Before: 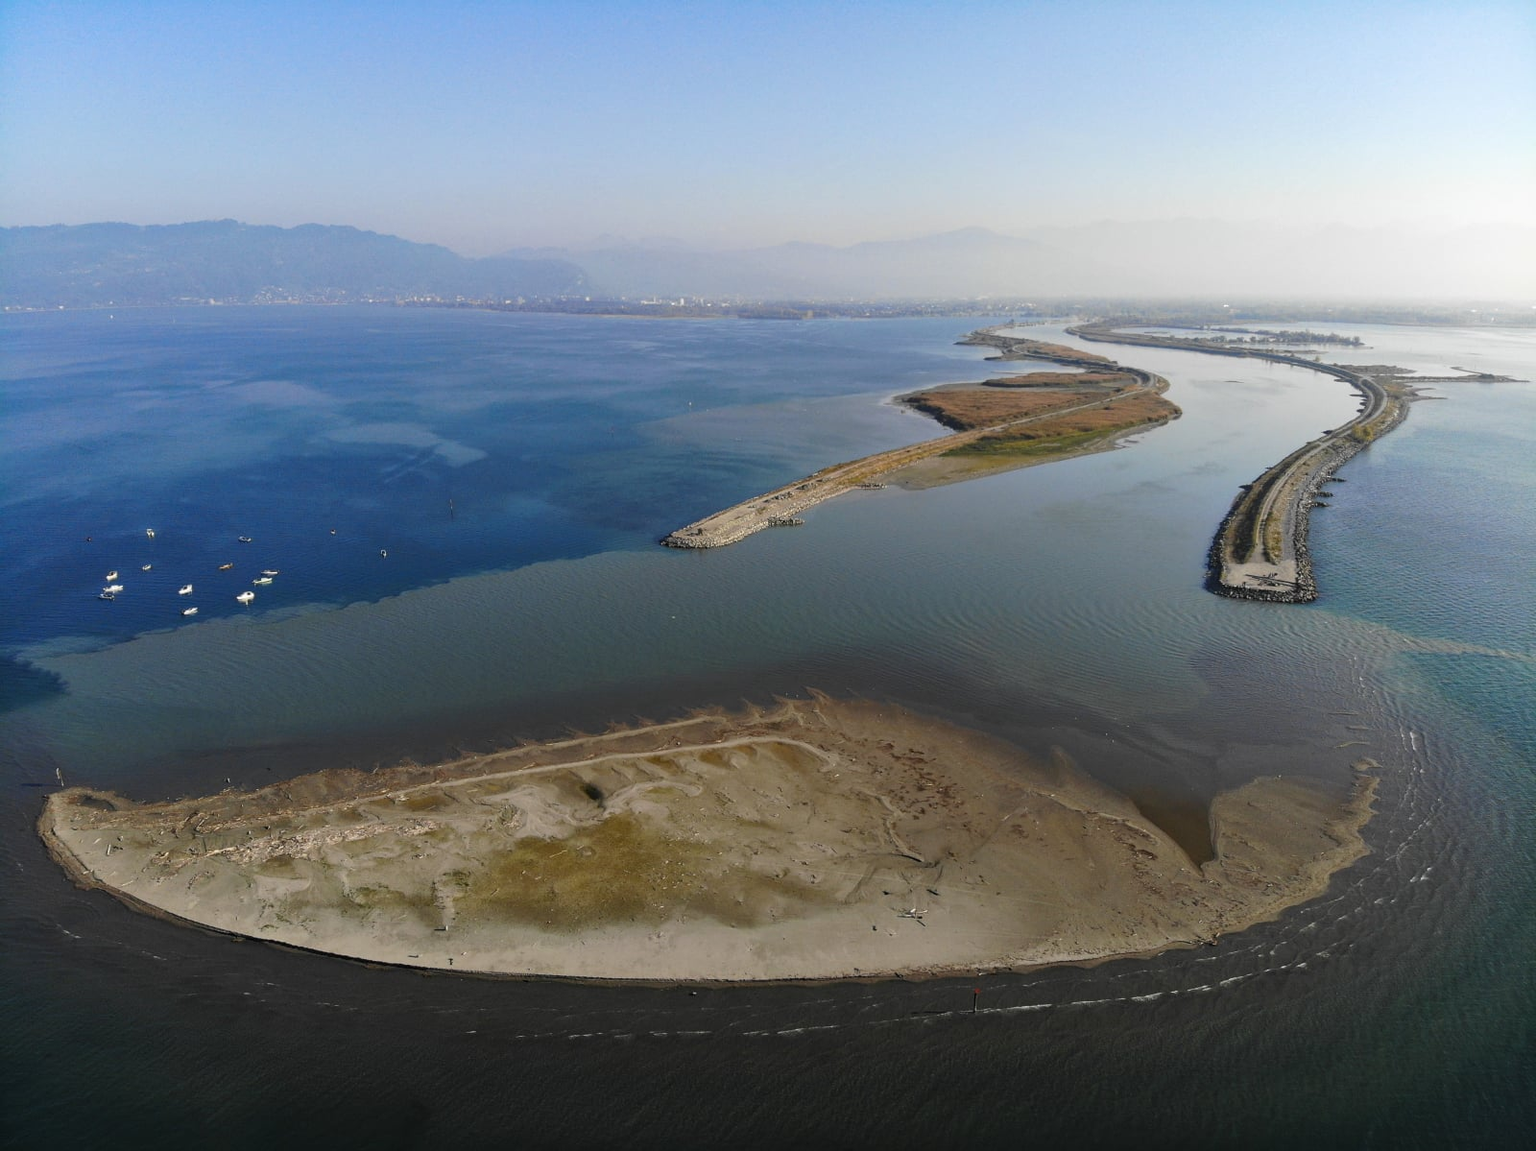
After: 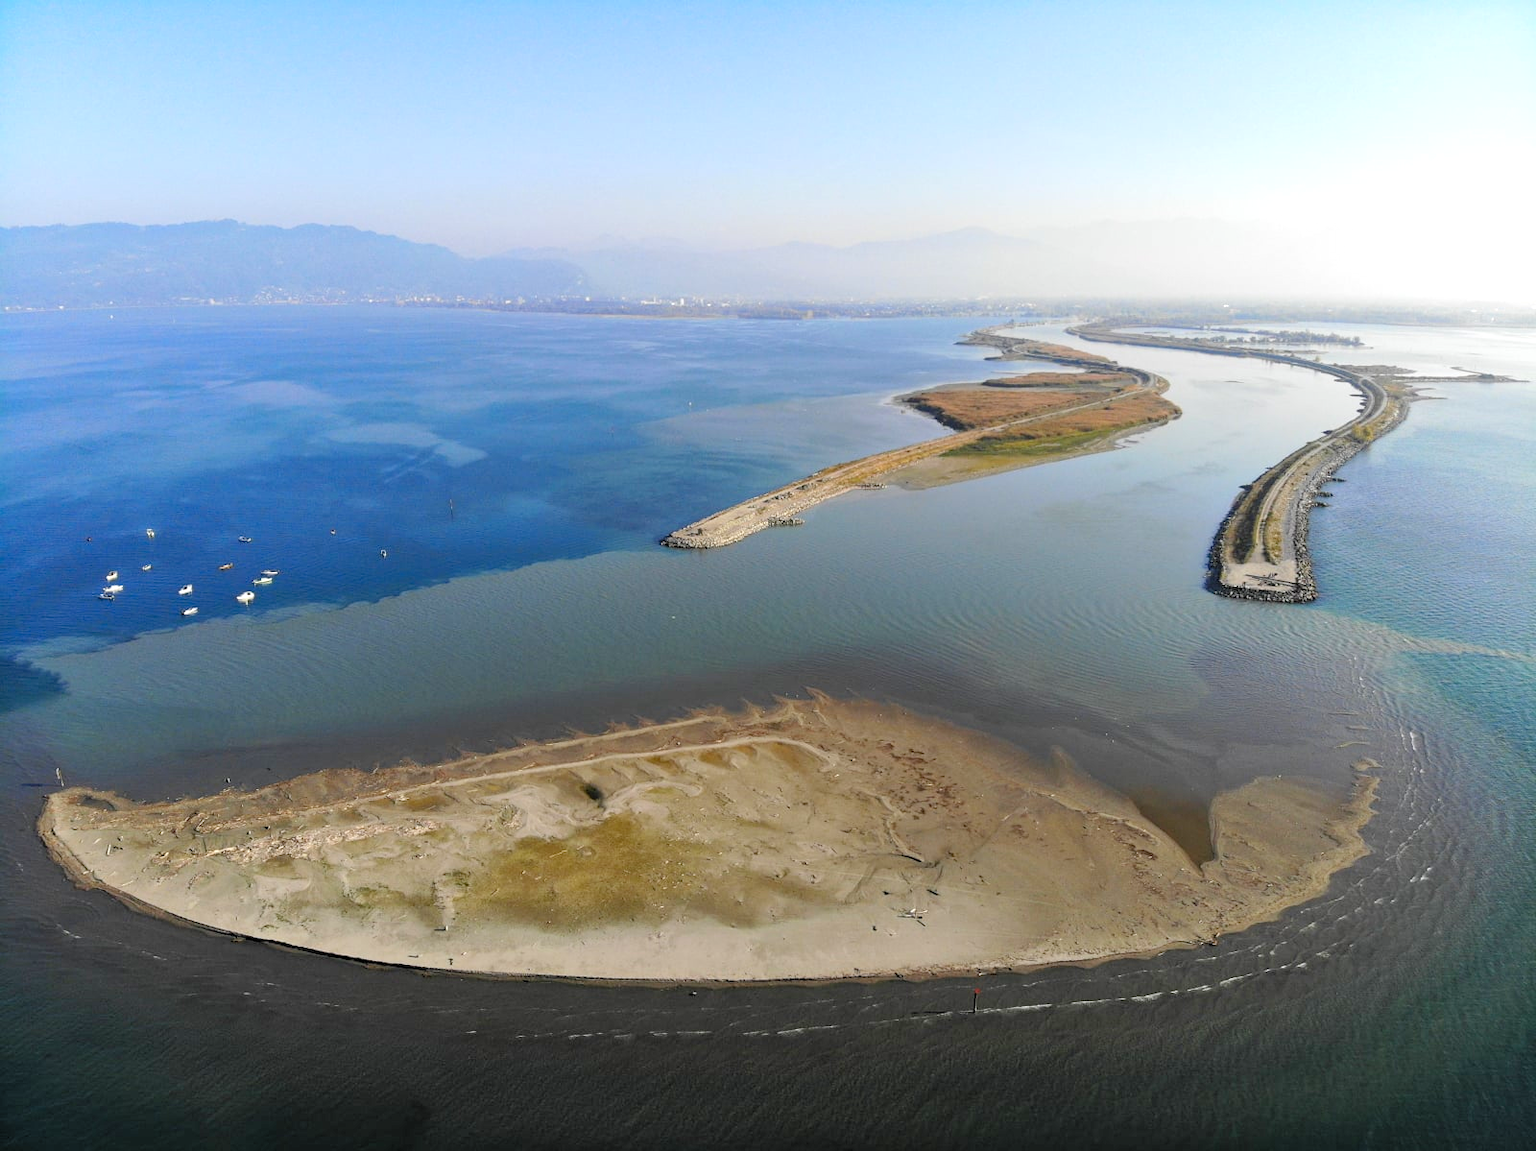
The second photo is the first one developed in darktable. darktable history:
levels: levels [0.044, 0.416, 0.908]
